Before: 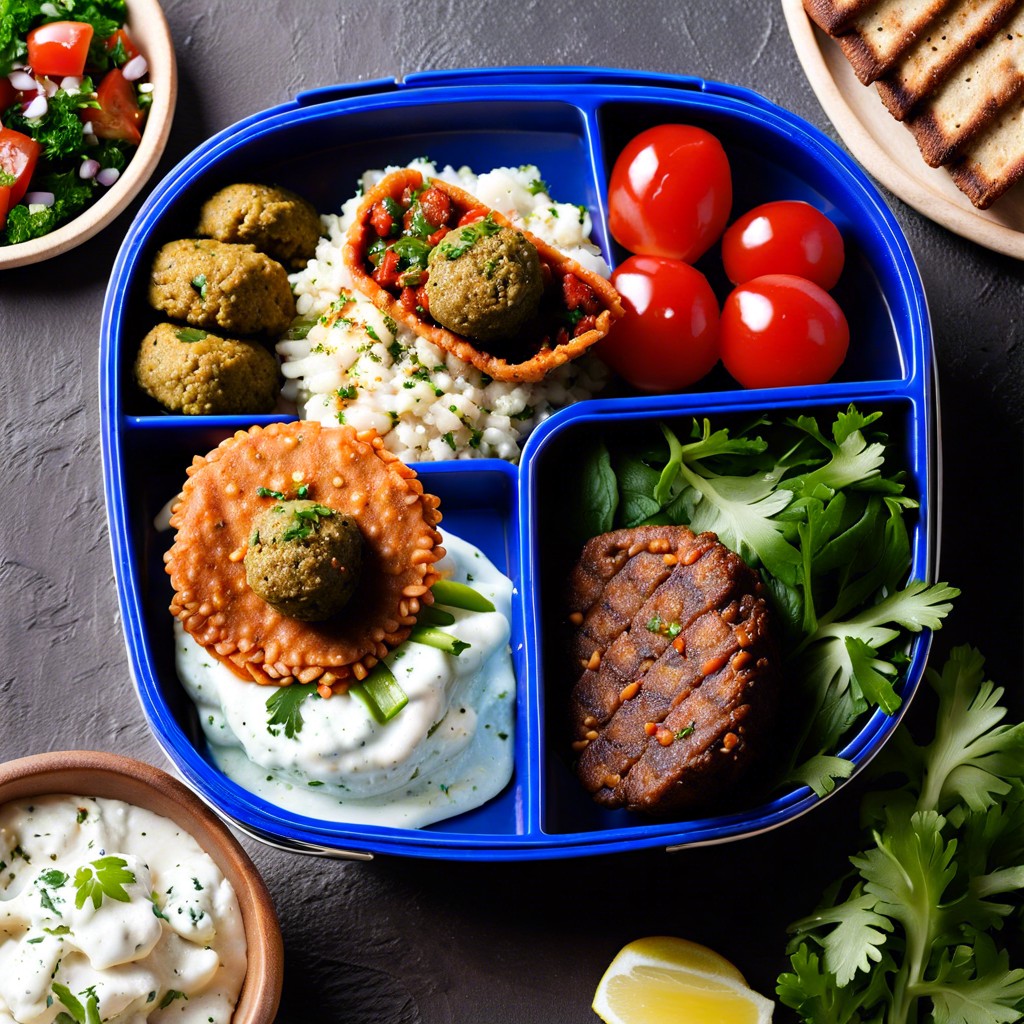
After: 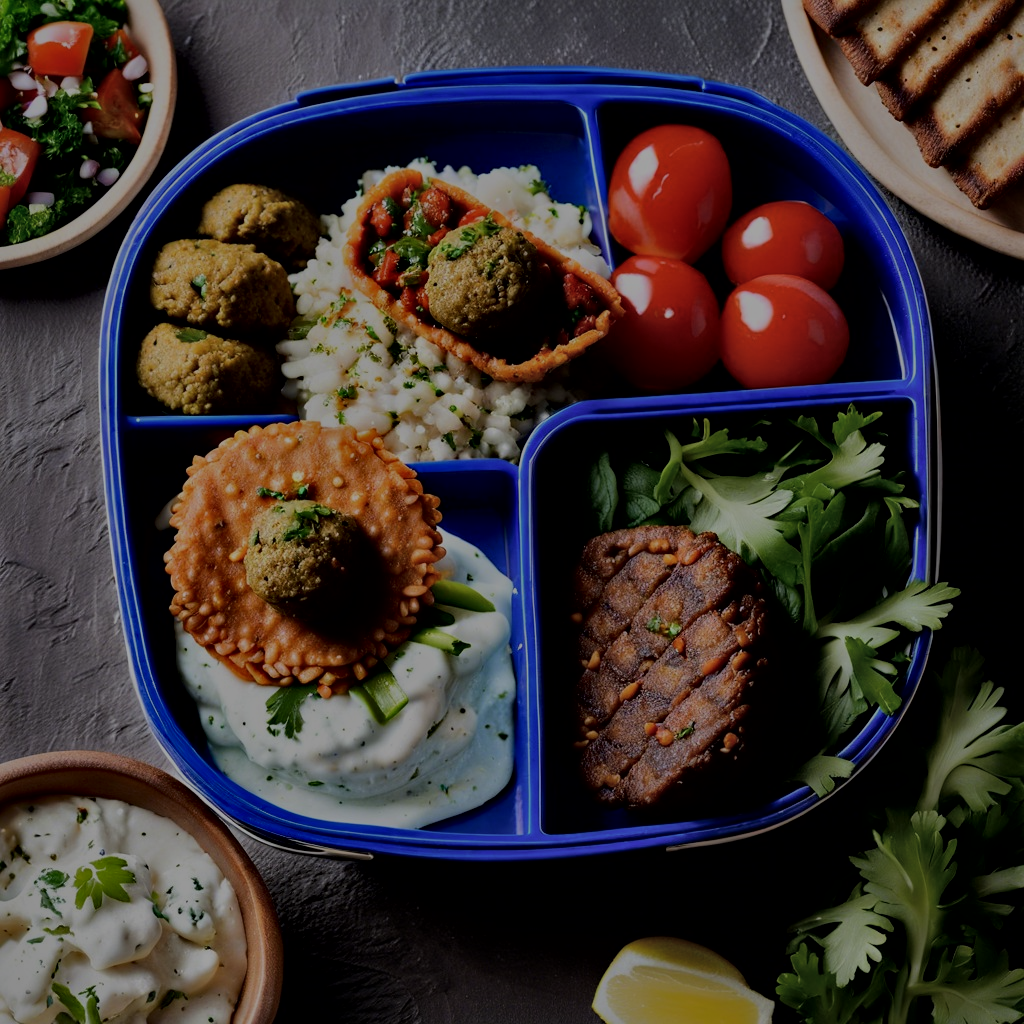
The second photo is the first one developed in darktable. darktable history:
shadows and highlights: shadows 25, highlights -70
tone equalizer: -8 EV -2 EV, -7 EV -2 EV, -6 EV -2 EV, -5 EV -2 EV, -4 EV -2 EV, -3 EV -2 EV, -2 EV -2 EV, -1 EV -1.63 EV, +0 EV -2 EV
local contrast: mode bilateral grid, contrast 20, coarseness 50, detail 161%, midtone range 0.2
